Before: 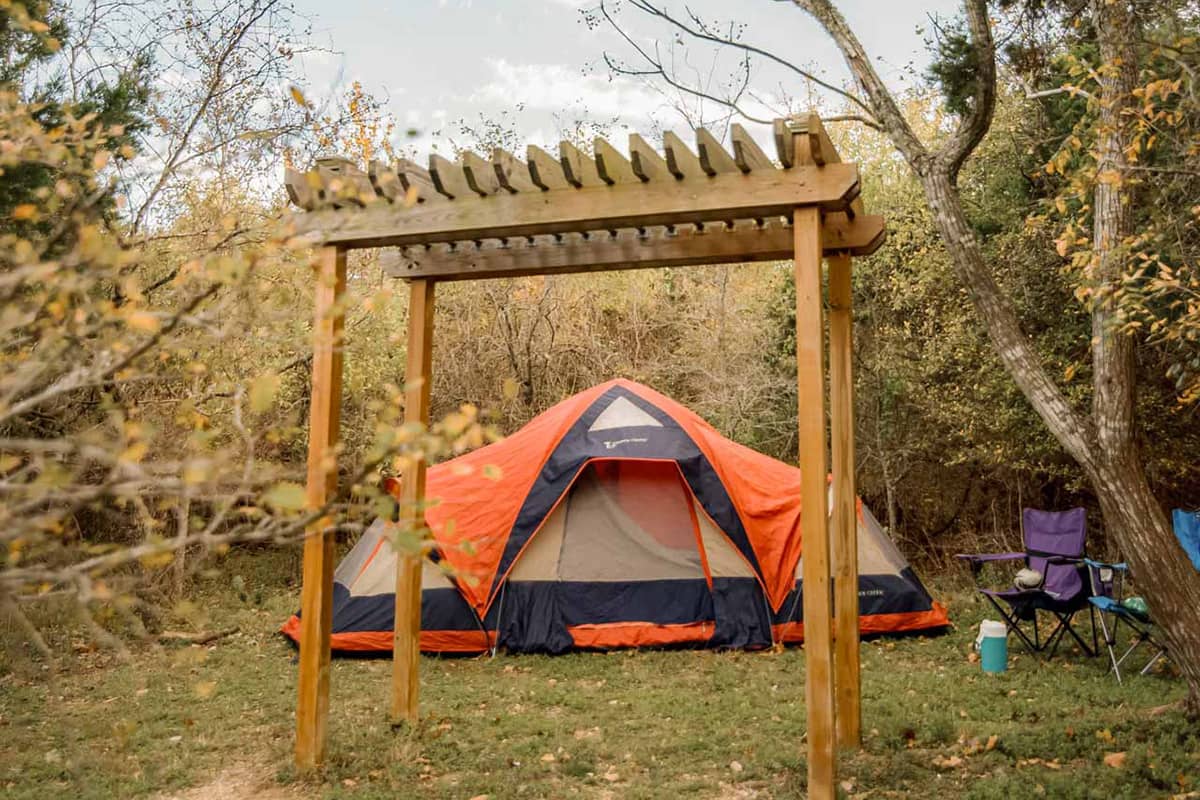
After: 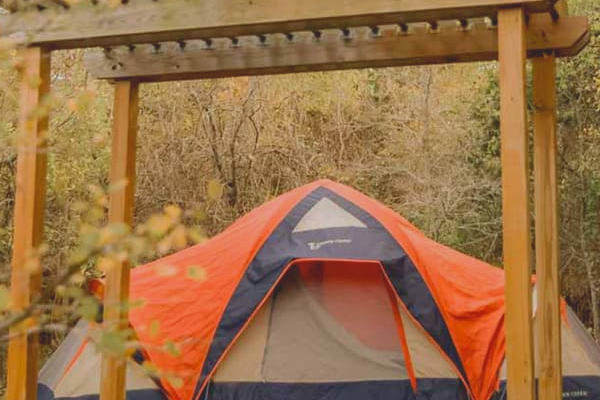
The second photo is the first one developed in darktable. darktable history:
crop: left 24.689%, top 24.879%, right 25.278%, bottom 25.067%
contrast brightness saturation: contrast -0.271
